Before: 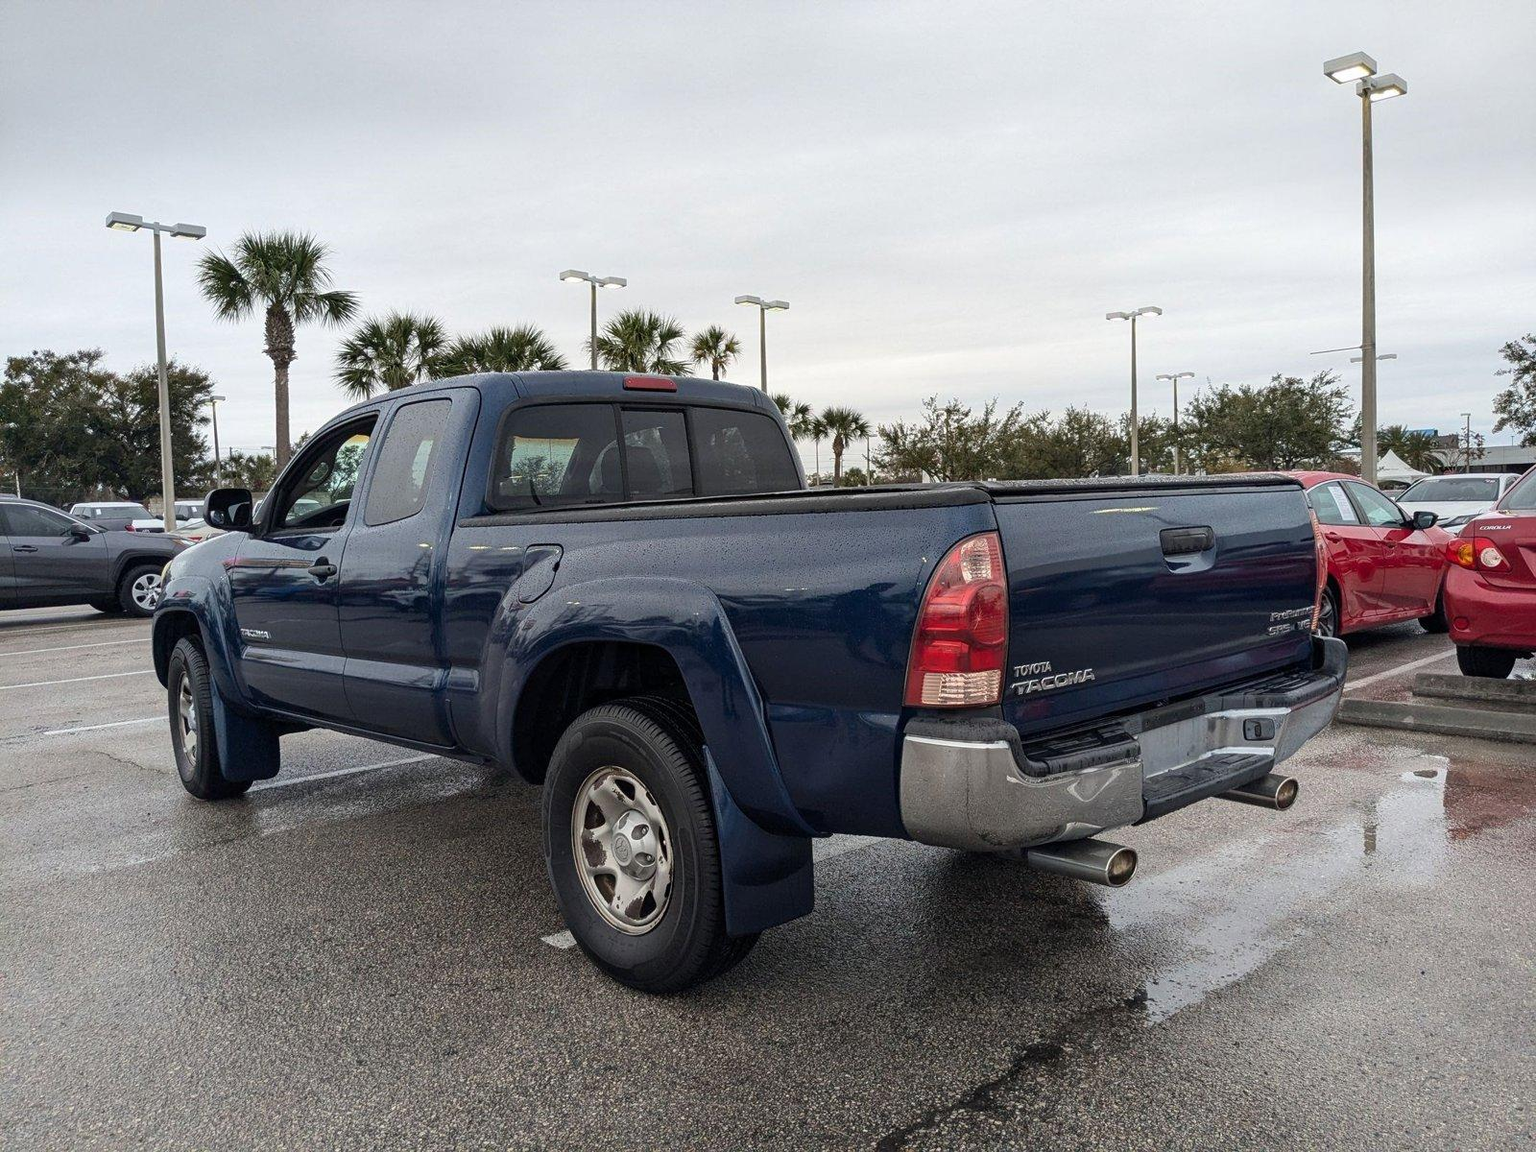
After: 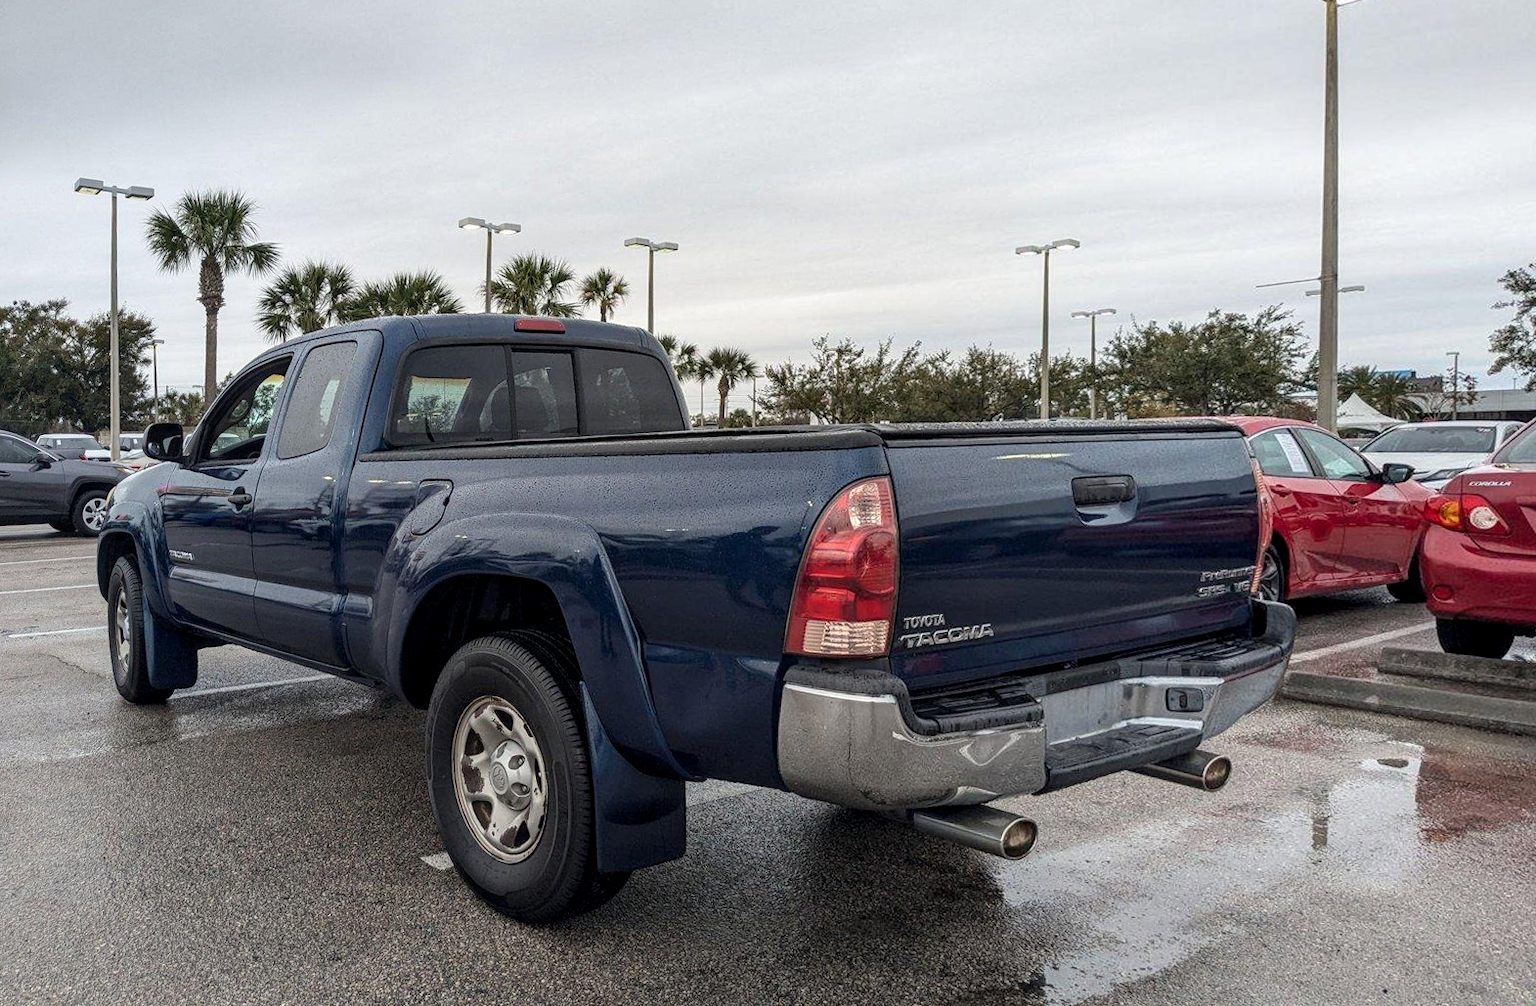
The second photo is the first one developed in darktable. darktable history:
rotate and perspective: rotation 1.69°, lens shift (vertical) -0.023, lens shift (horizontal) -0.291, crop left 0.025, crop right 0.988, crop top 0.092, crop bottom 0.842
local contrast: on, module defaults
